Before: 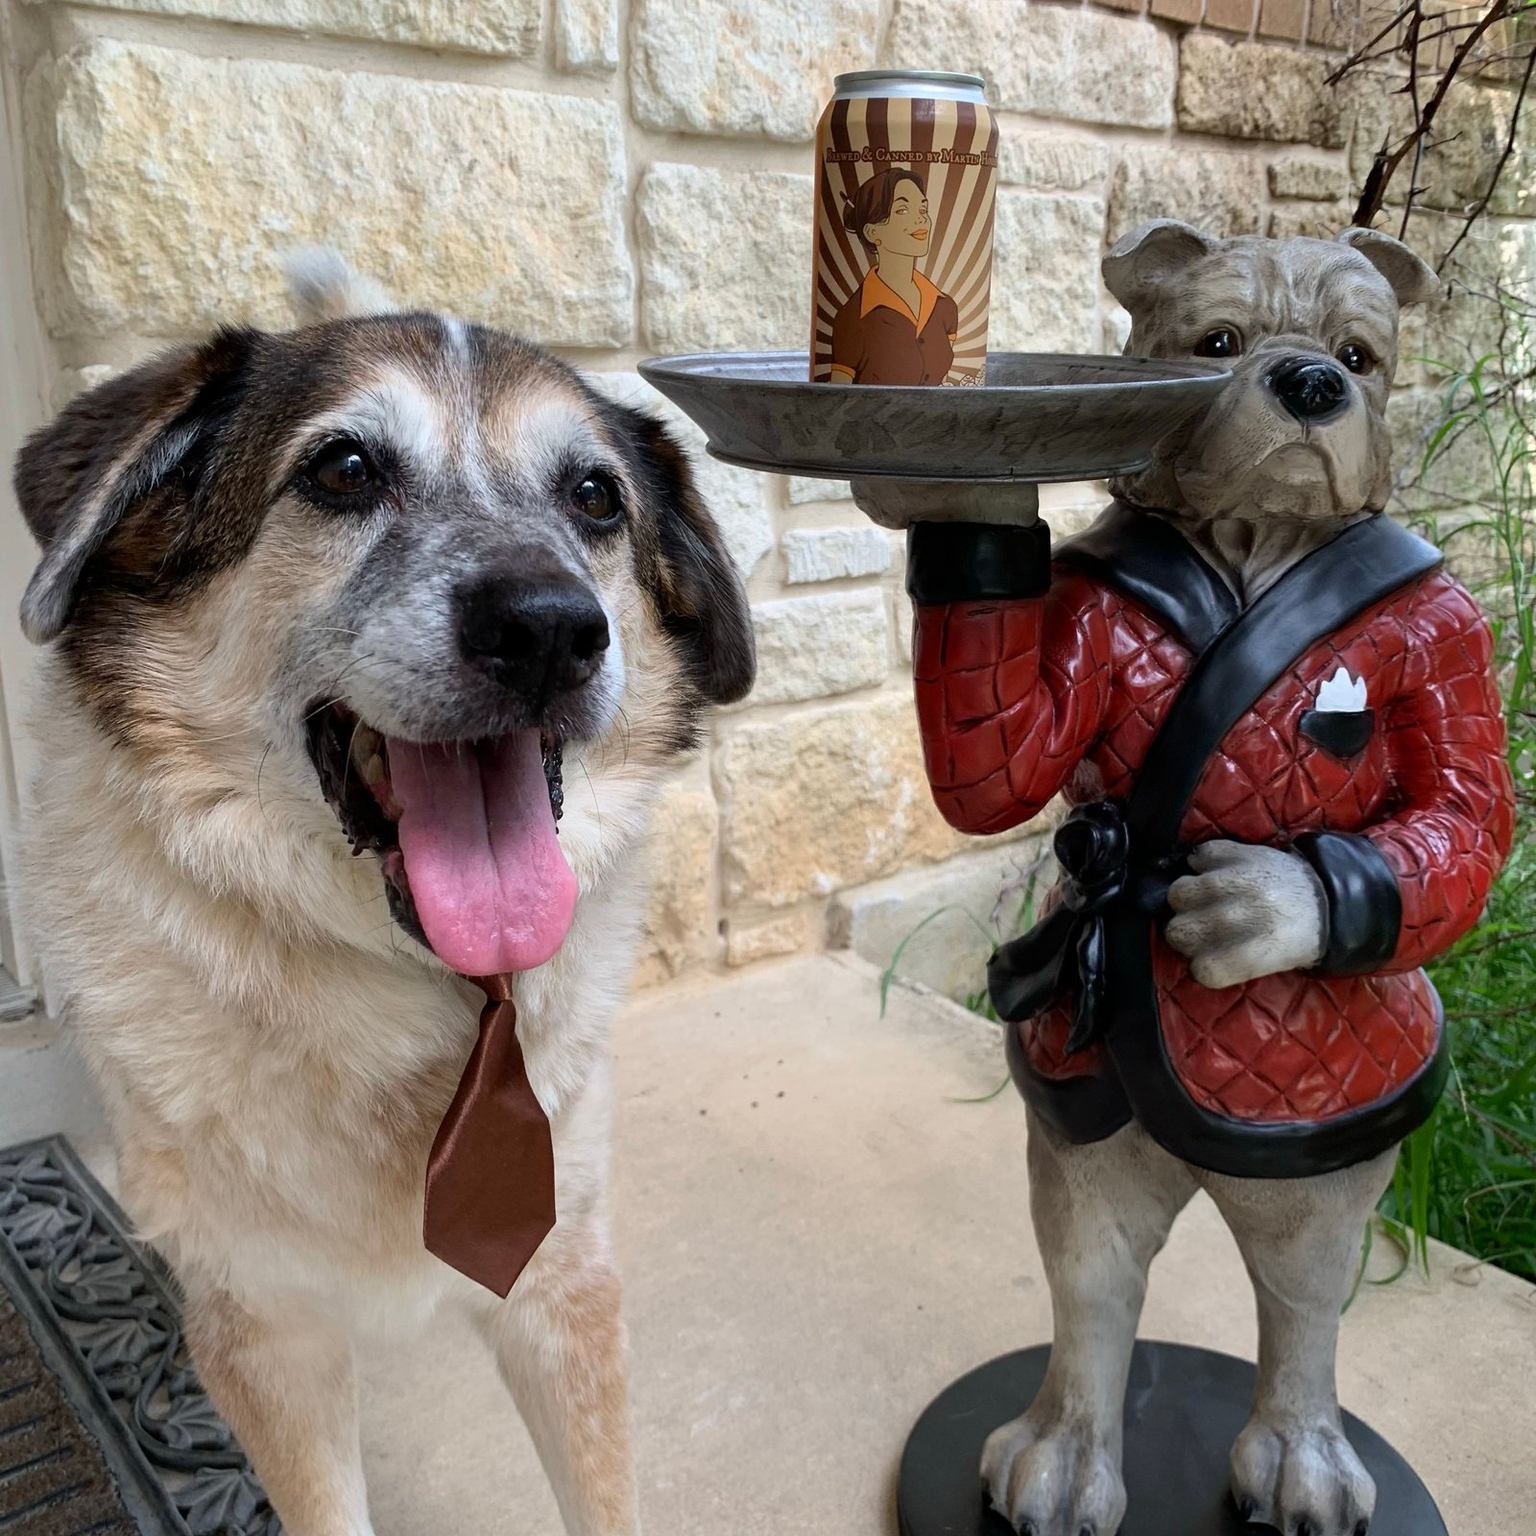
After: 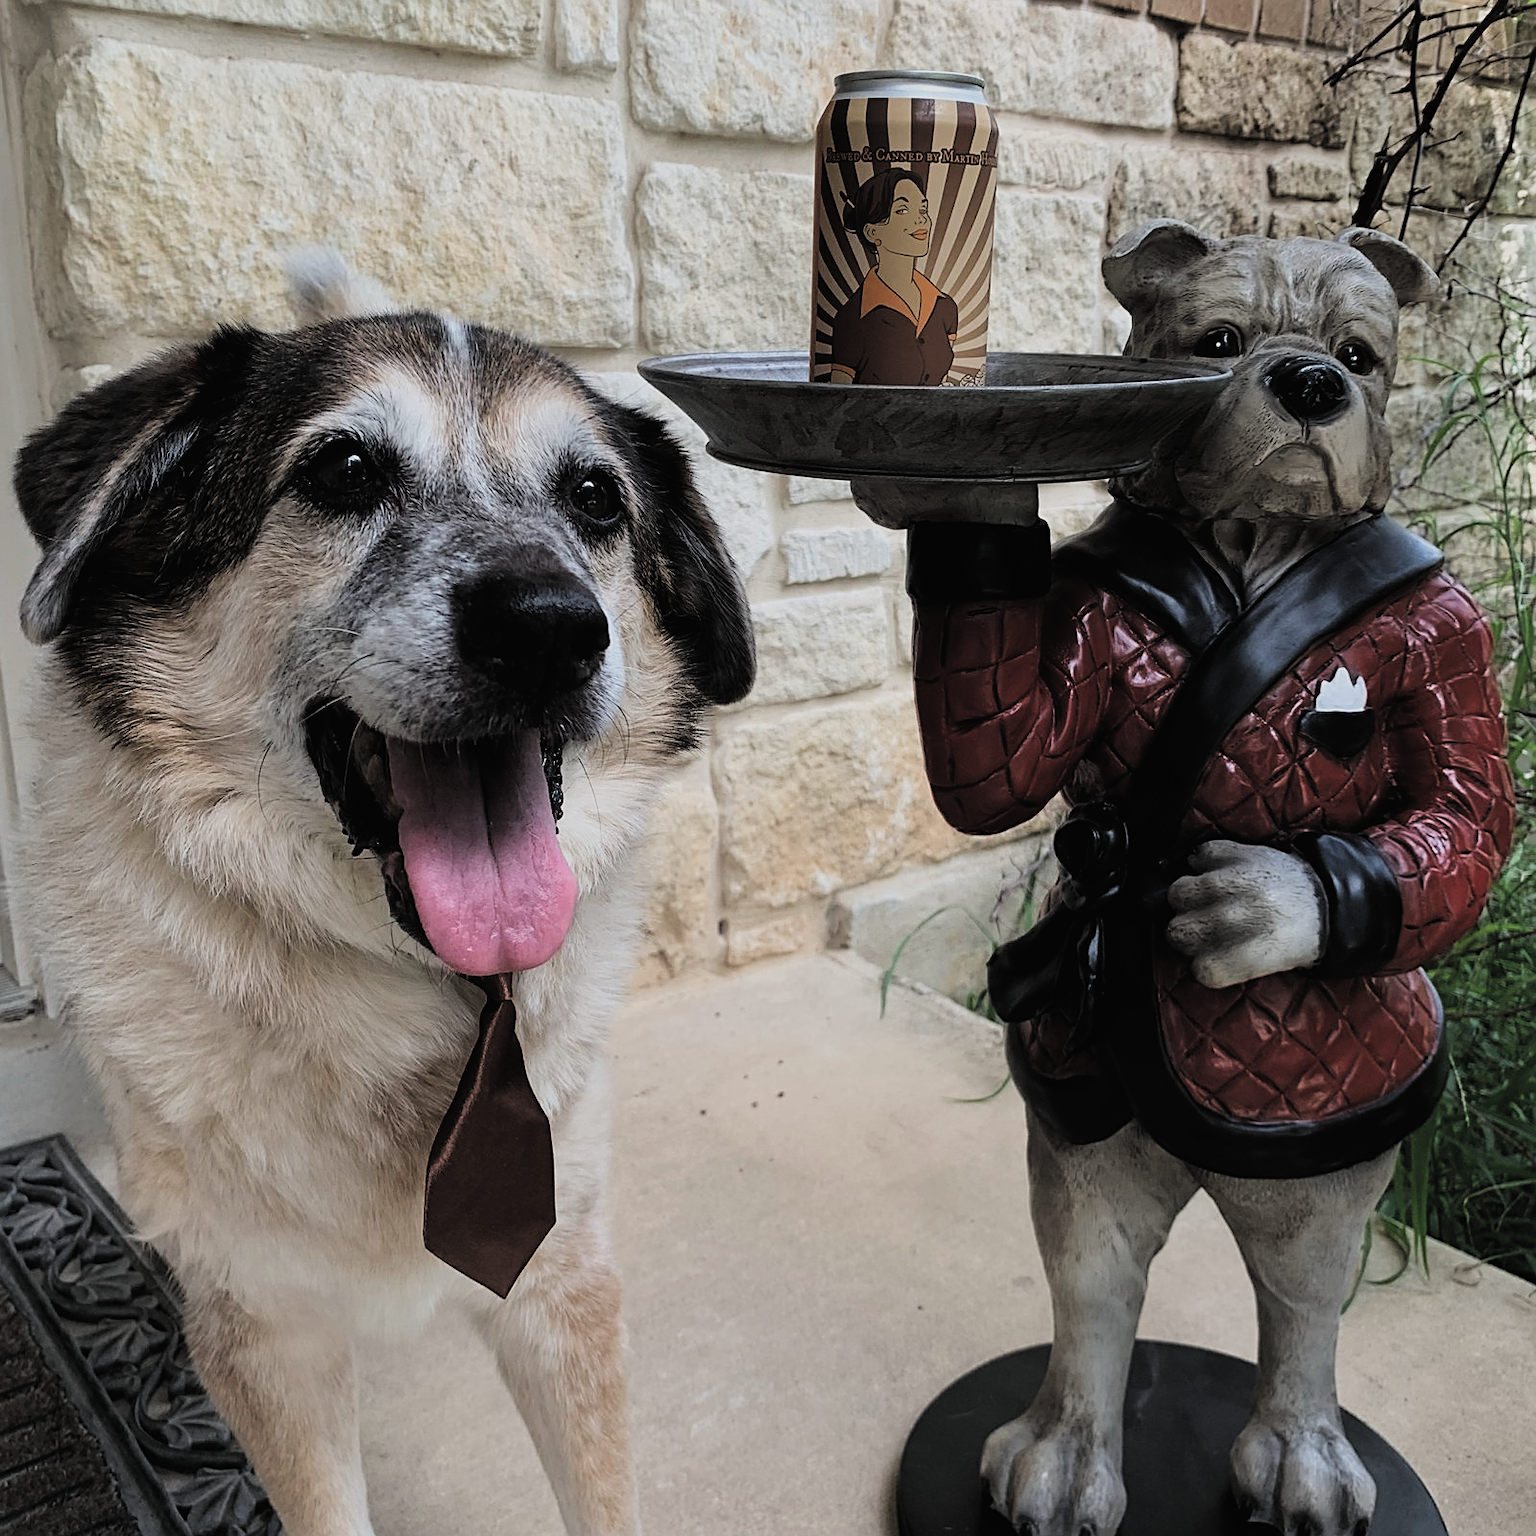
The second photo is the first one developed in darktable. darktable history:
filmic rgb: black relative exposure -4.06 EV, white relative exposure 2.99 EV, hardness 3, contrast 1.497, add noise in highlights 0.001, preserve chrominance luminance Y, color science v3 (2019), use custom middle-gray values true, contrast in highlights soft
exposure: black level correction -0.037, exposure -0.498 EV, compensate highlight preservation false
sharpen: on, module defaults
